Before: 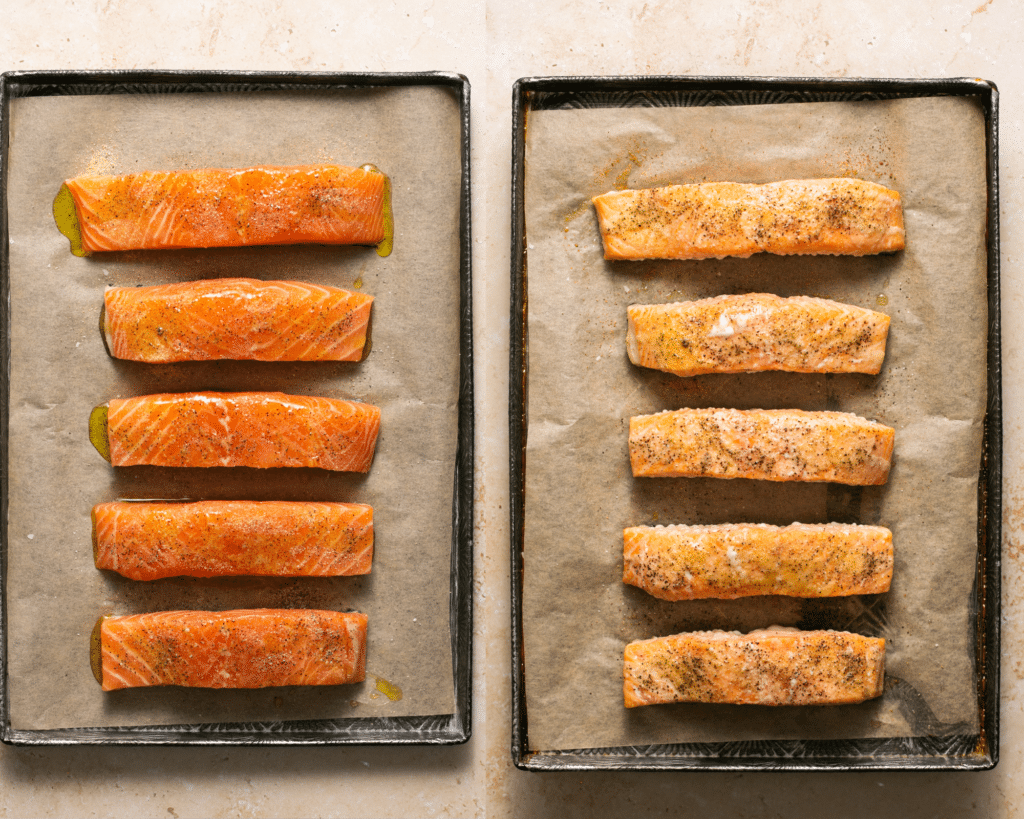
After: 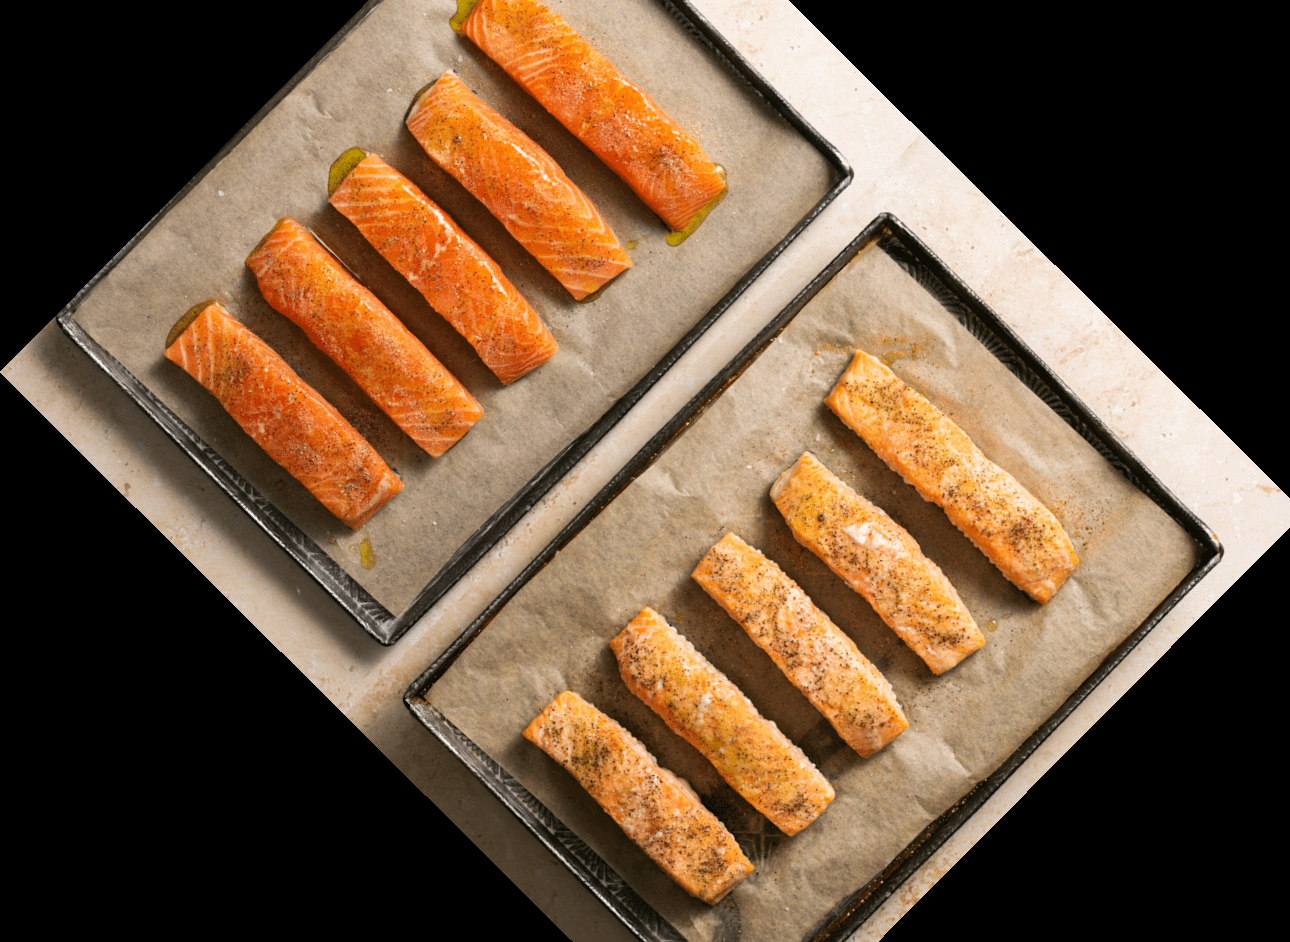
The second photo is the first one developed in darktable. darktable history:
crop and rotate: angle -44.8°, top 16.035%, right 0.984%, bottom 11.619%
